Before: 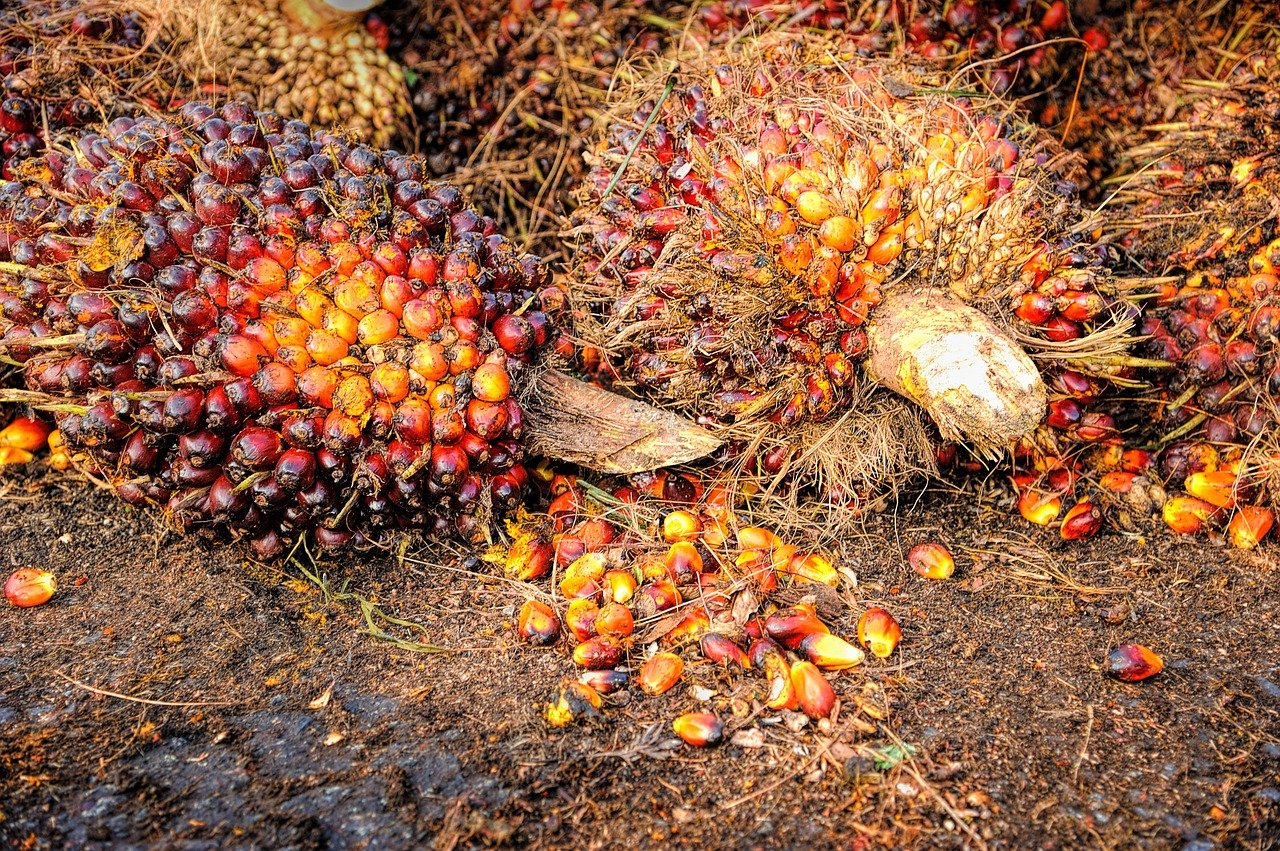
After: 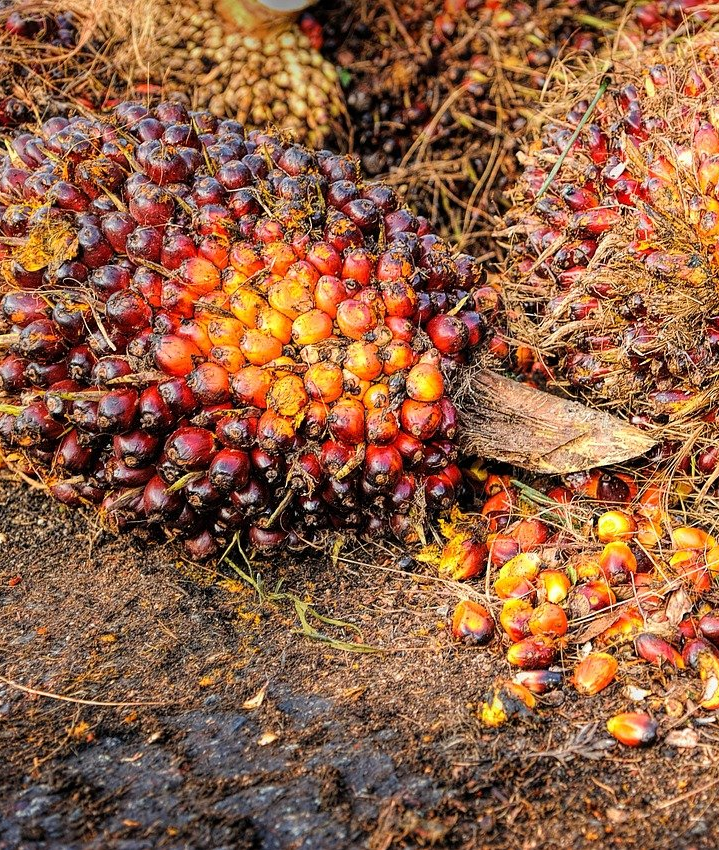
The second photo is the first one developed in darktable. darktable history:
crop: left 5.178%, right 38.612%
